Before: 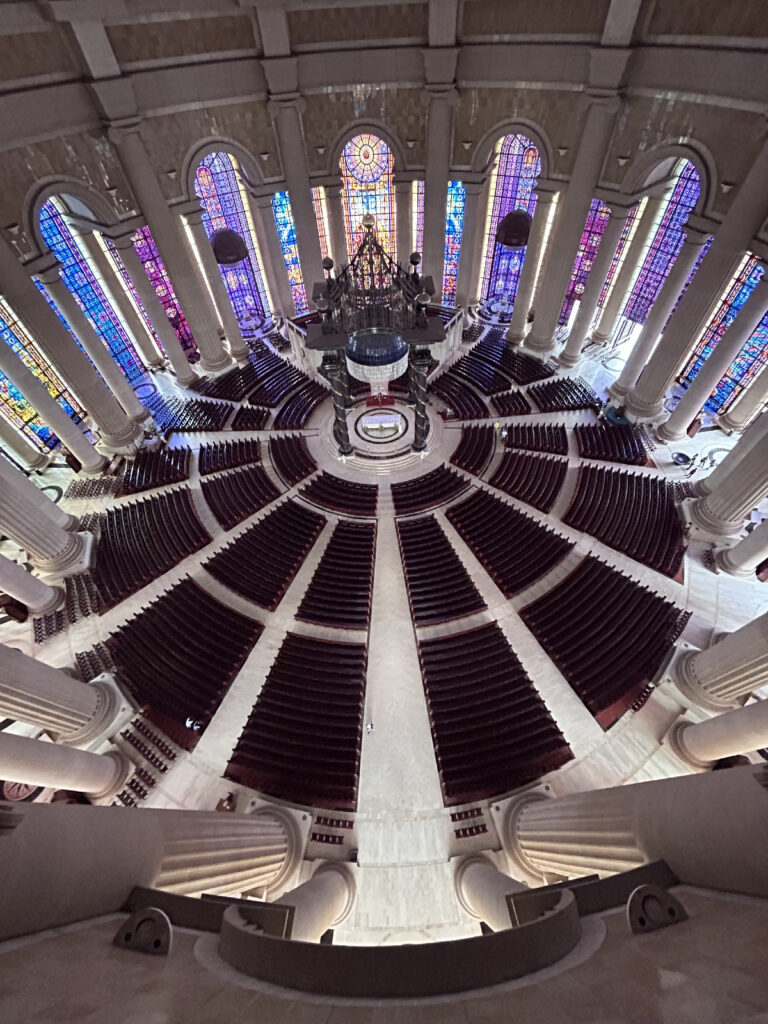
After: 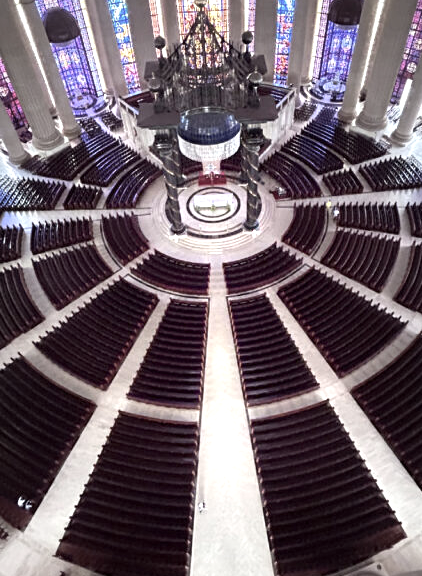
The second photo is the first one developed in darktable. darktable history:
vignetting: fall-off start 18.15%, fall-off radius 137.28%, width/height ratio 0.622, shape 0.587
crop and rotate: left 21.964%, top 21.617%, right 23.077%, bottom 22.062%
exposure: black level correction 0.001, exposure 1.048 EV, compensate highlight preservation false
